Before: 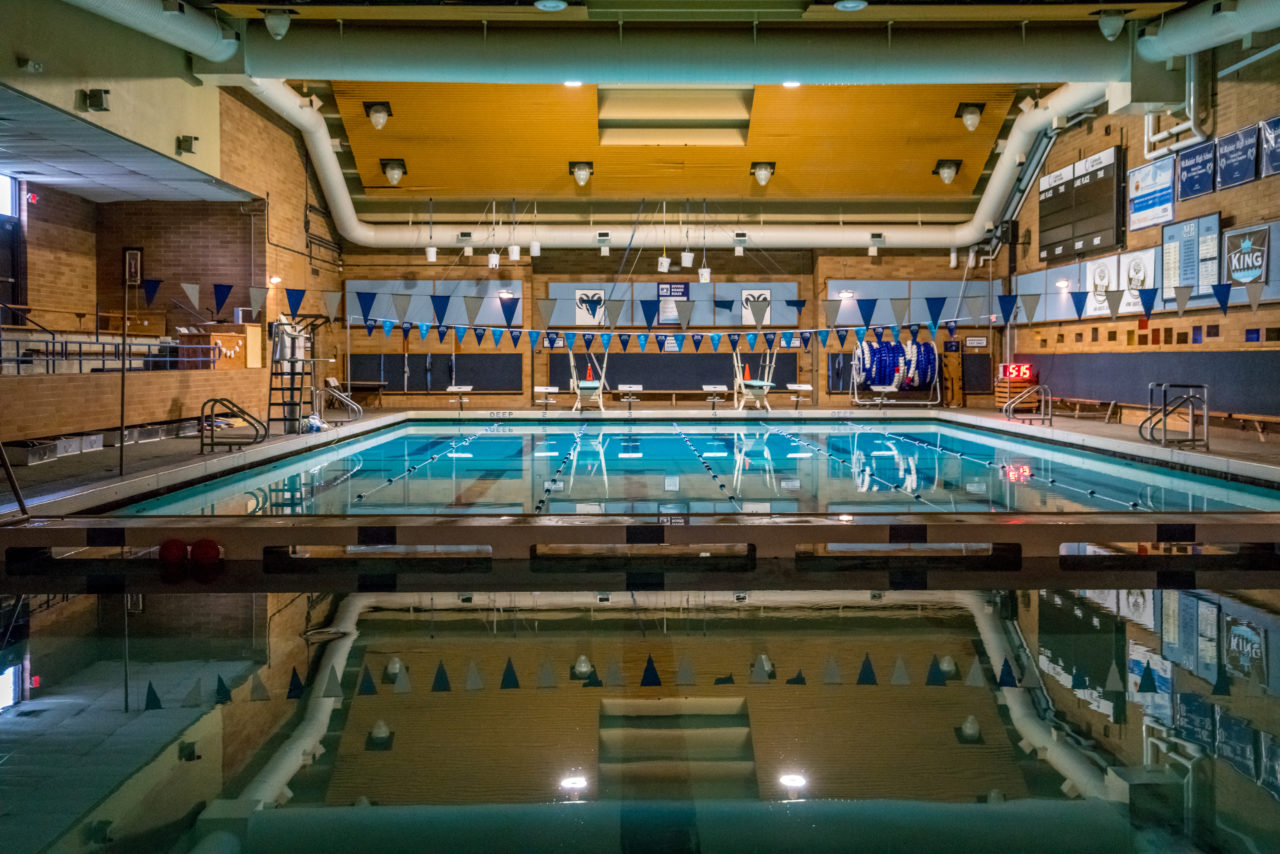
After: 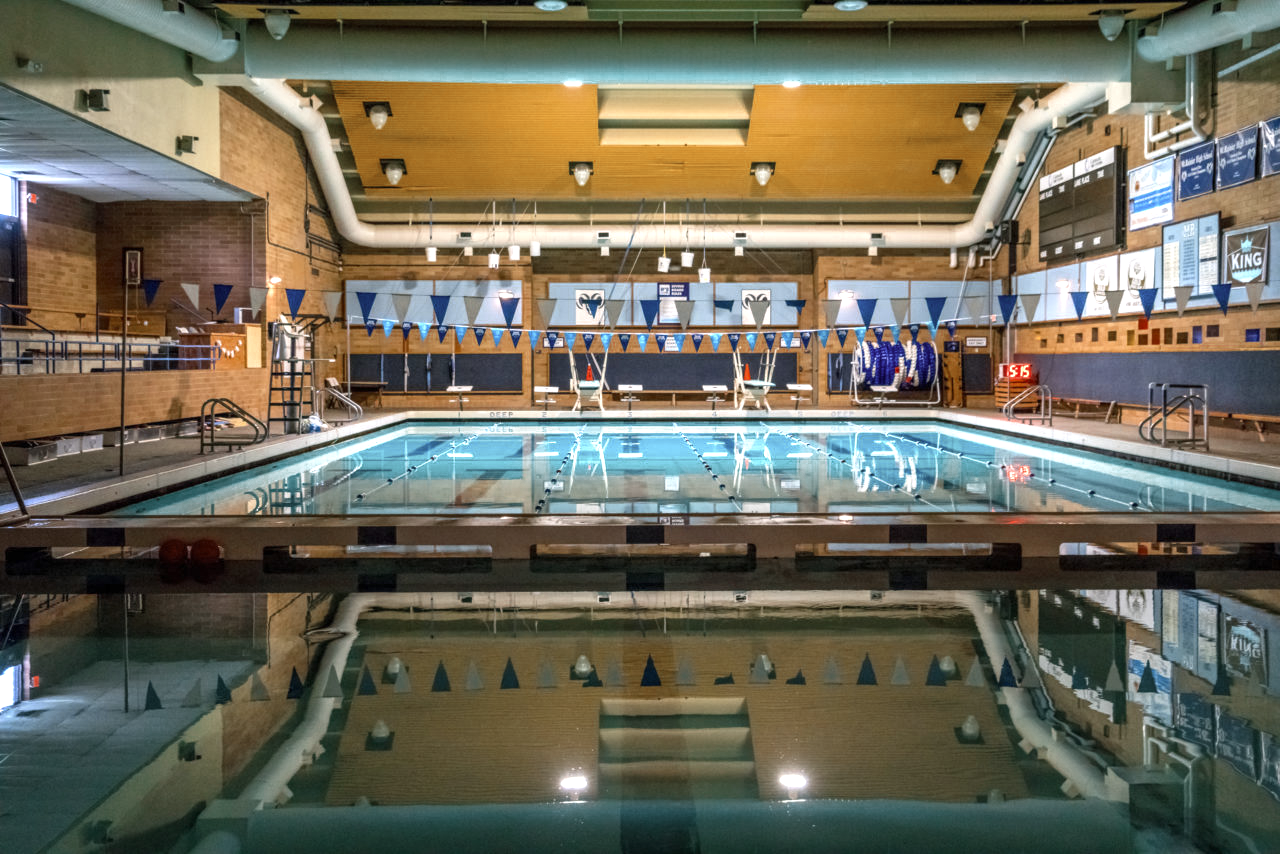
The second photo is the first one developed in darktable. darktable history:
exposure: exposure 0.6 EV, compensate highlight preservation false
color zones: curves: ch0 [(0, 0.5) (0.125, 0.4) (0.25, 0.5) (0.375, 0.4) (0.5, 0.4) (0.625, 0.6) (0.75, 0.6) (0.875, 0.5)]; ch1 [(0, 0.35) (0.125, 0.45) (0.25, 0.35) (0.375, 0.35) (0.5, 0.35) (0.625, 0.35) (0.75, 0.45) (0.875, 0.35)]; ch2 [(0, 0.6) (0.125, 0.5) (0.25, 0.5) (0.375, 0.6) (0.5, 0.6) (0.625, 0.5) (0.75, 0.5) (0.875, 0.5)]
